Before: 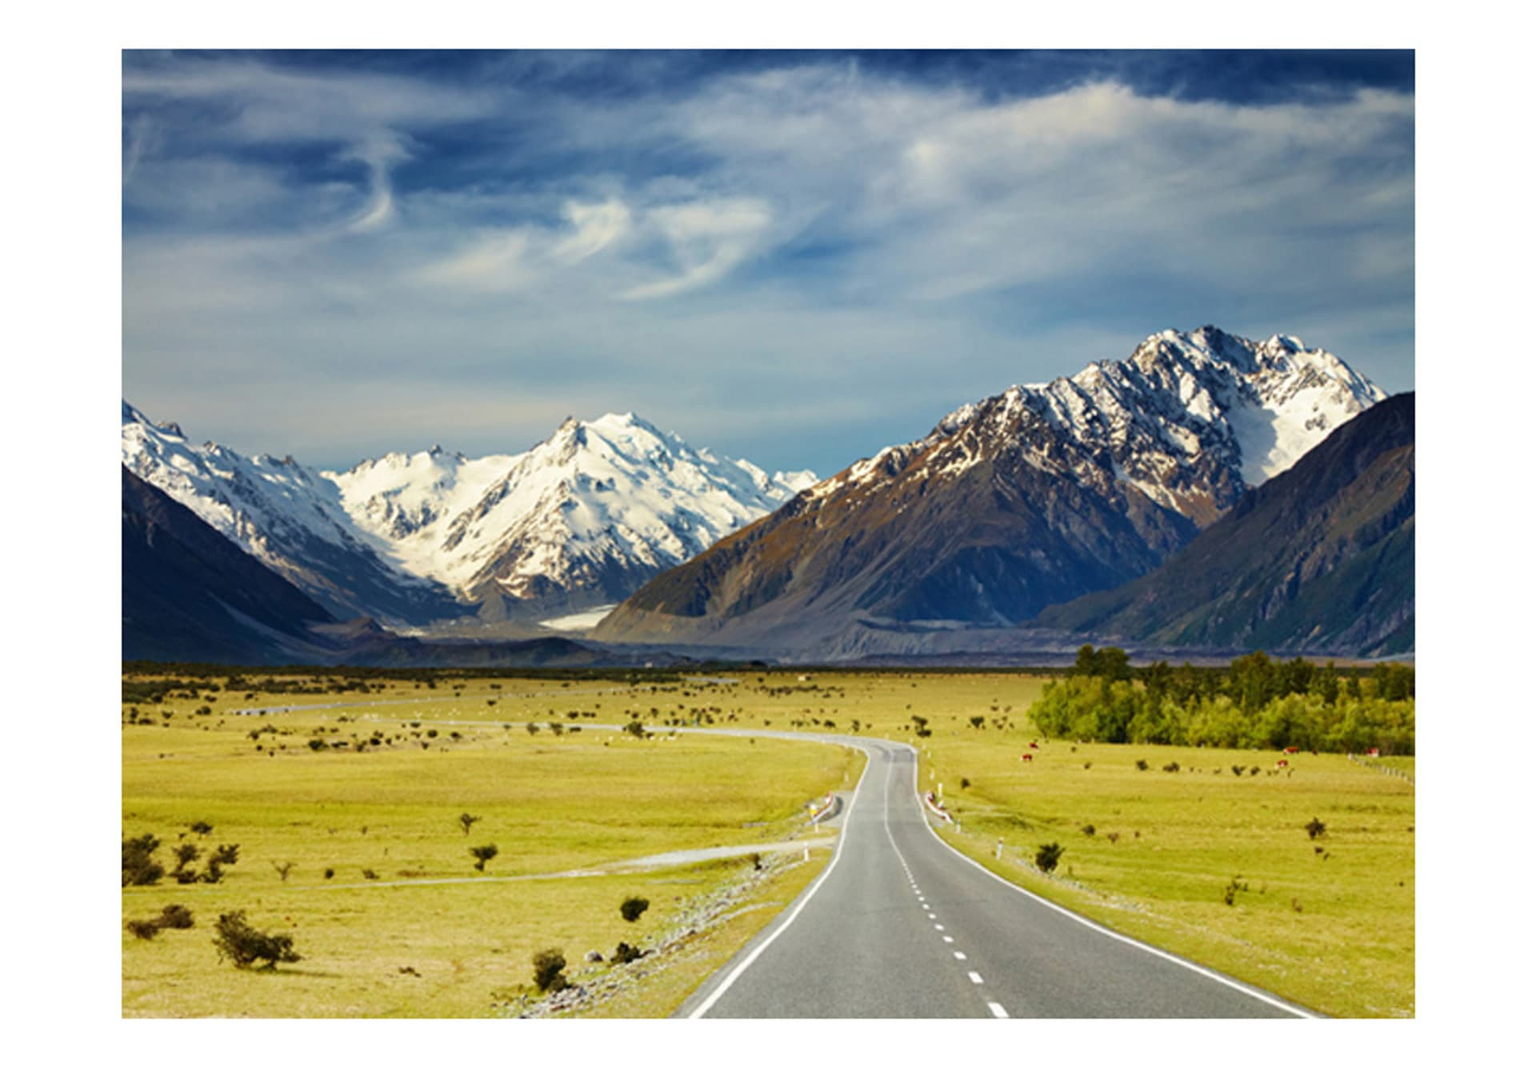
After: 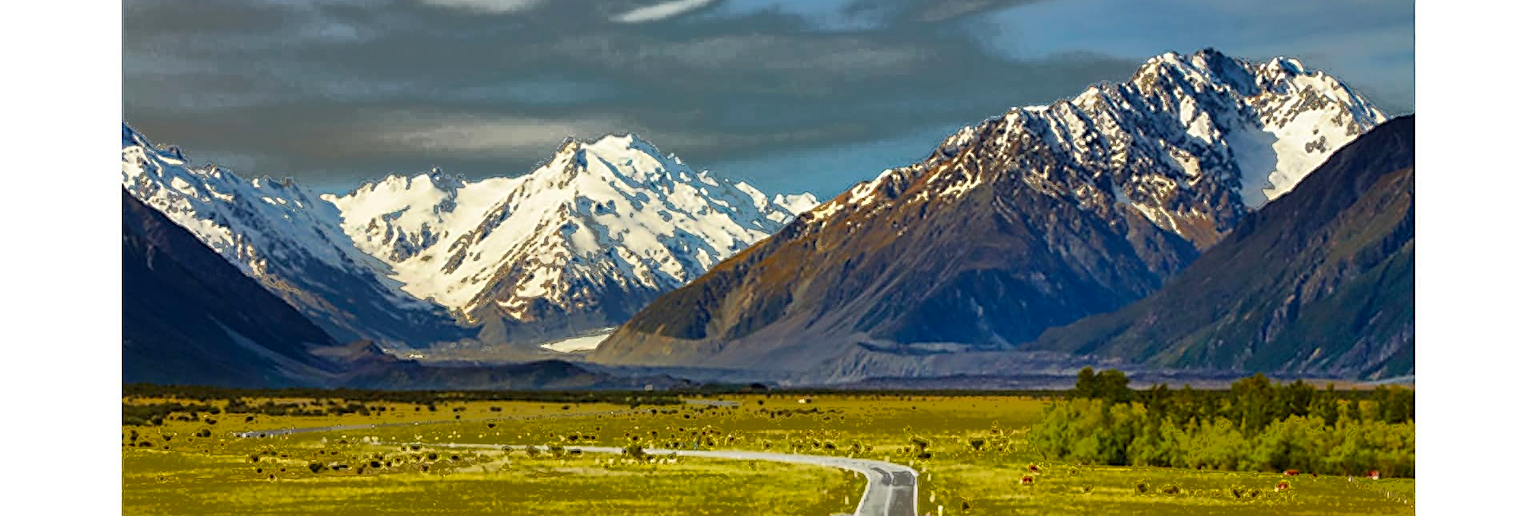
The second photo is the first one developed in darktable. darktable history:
sharpen: radius 1.4, amount 1.25, threshold 0.7
crop and rotate: top 26.056%, bottom 25.543%
color balance rgb: linear chroma grading › global chroma 6.48%, perceptual saturation grading › global saturation 12.96%, global vibrance 6.02%
fill light: exposure -0.73 EV, center 0.69, width 2.2
